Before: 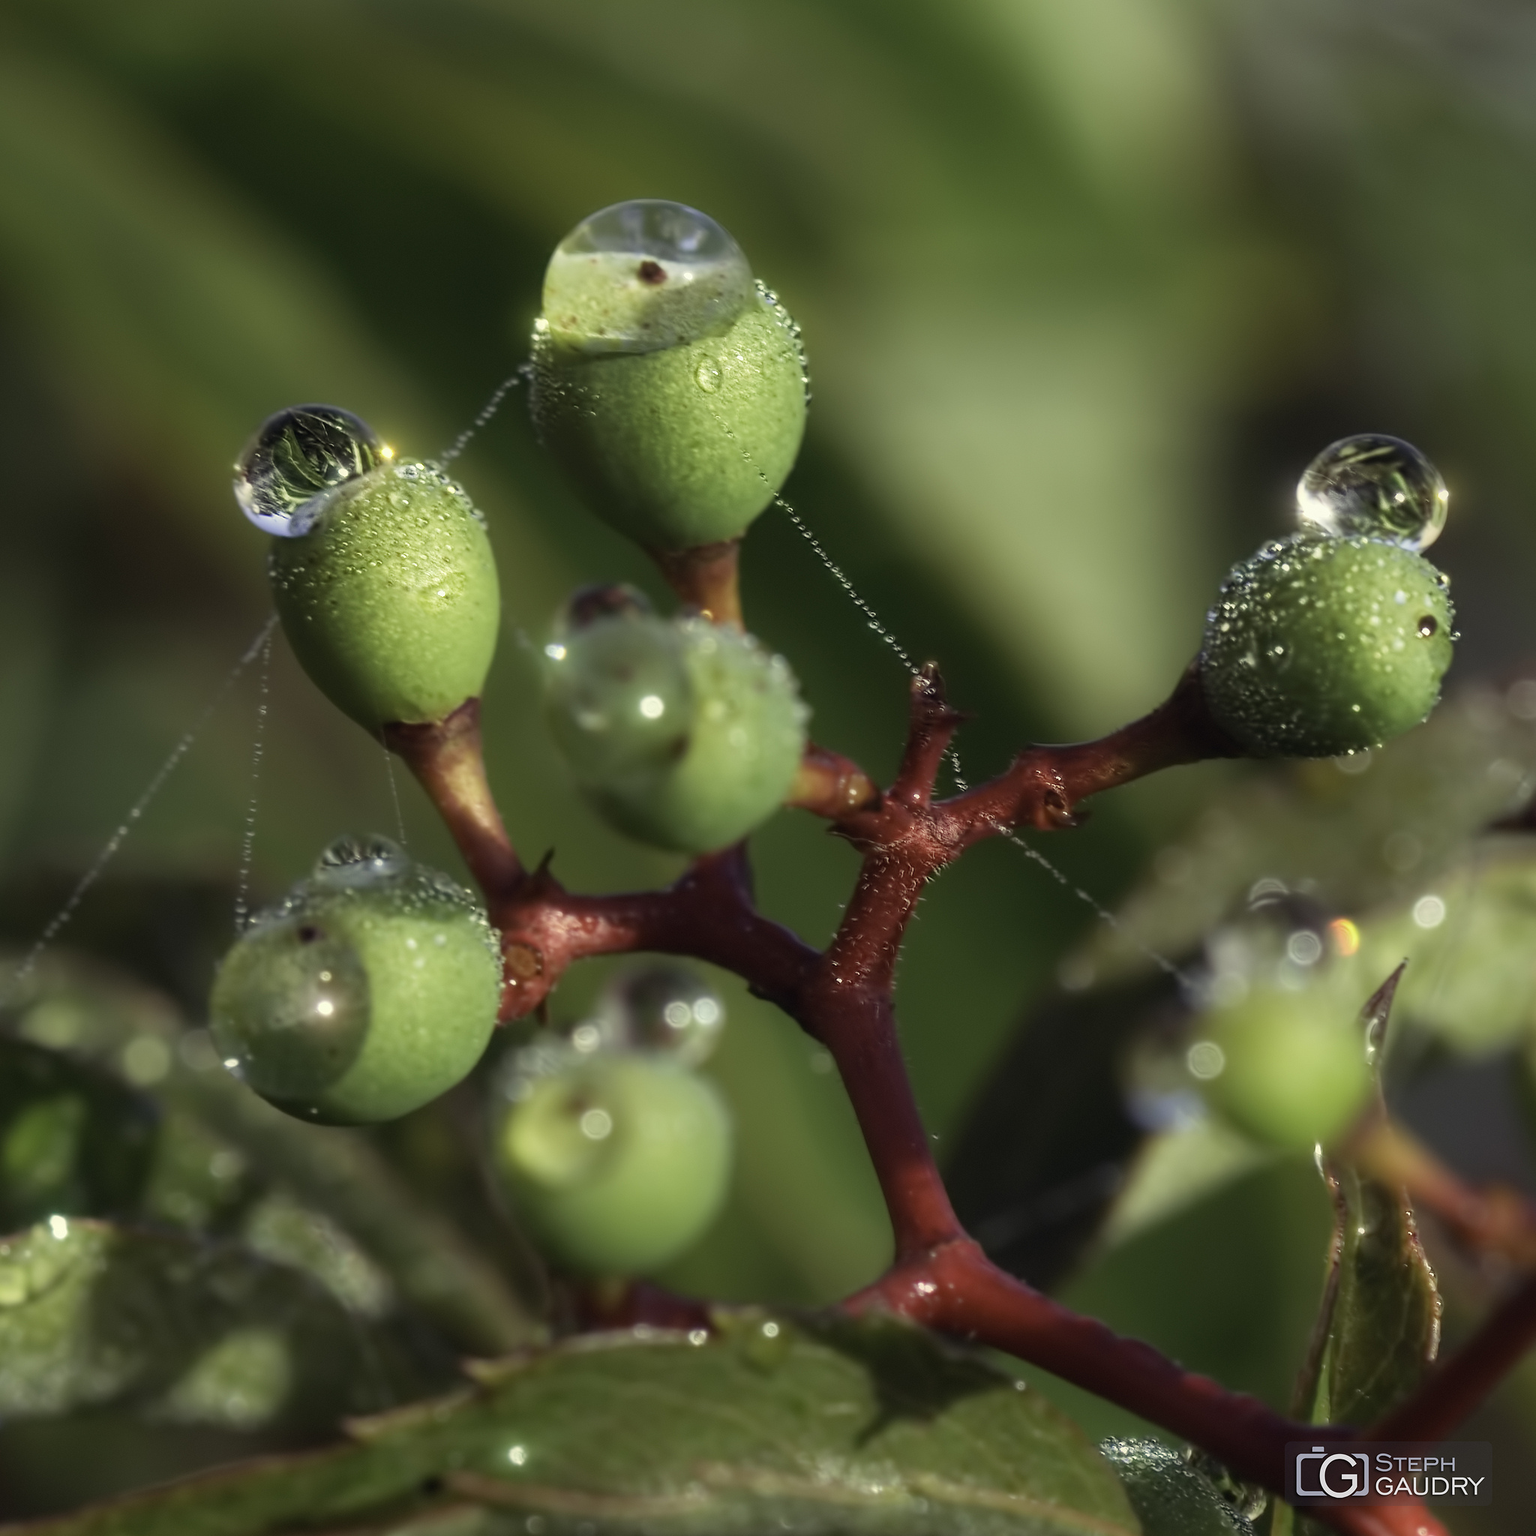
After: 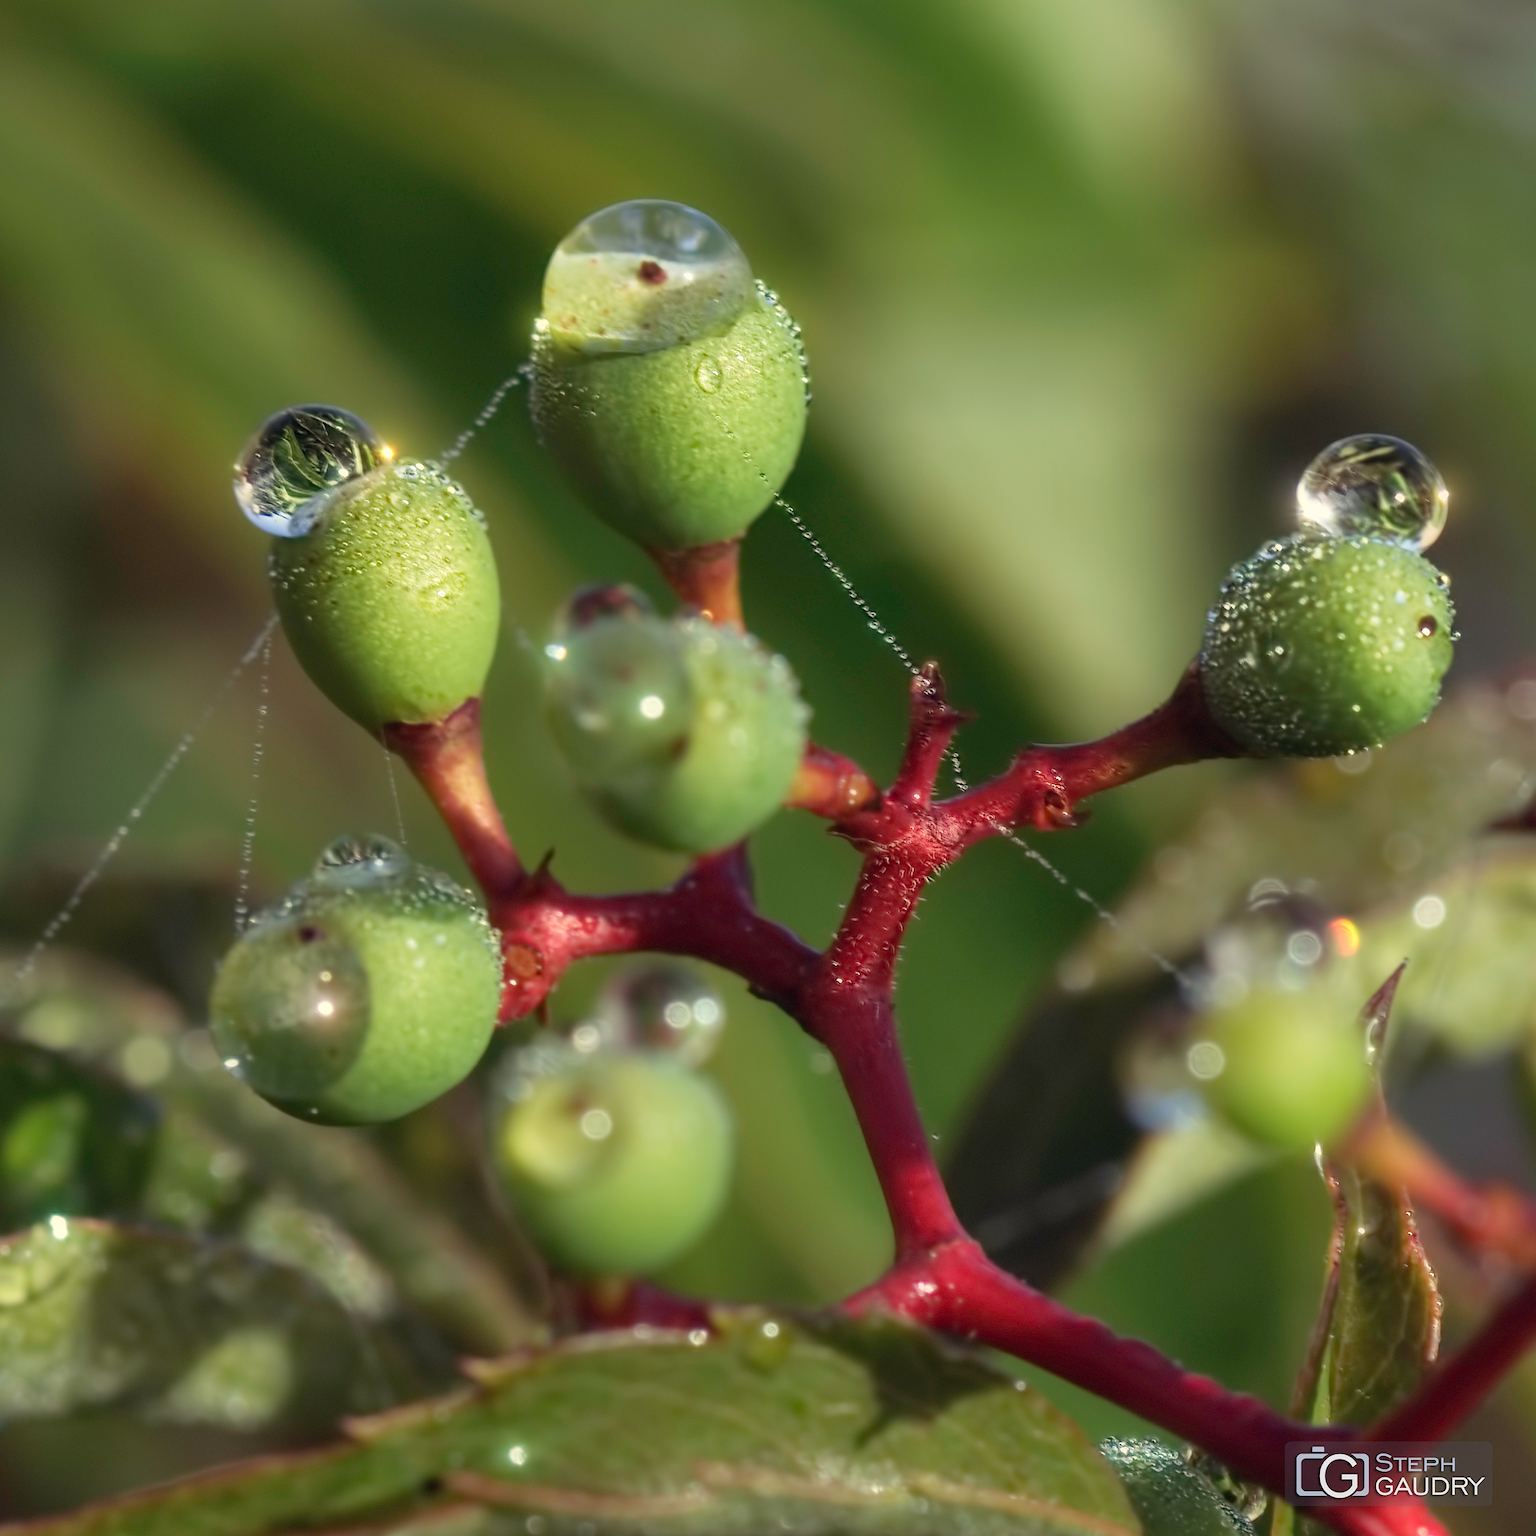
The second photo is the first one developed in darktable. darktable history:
shadows and highlights: shadows 36.58, highlights -27.2, soften with gaussian
